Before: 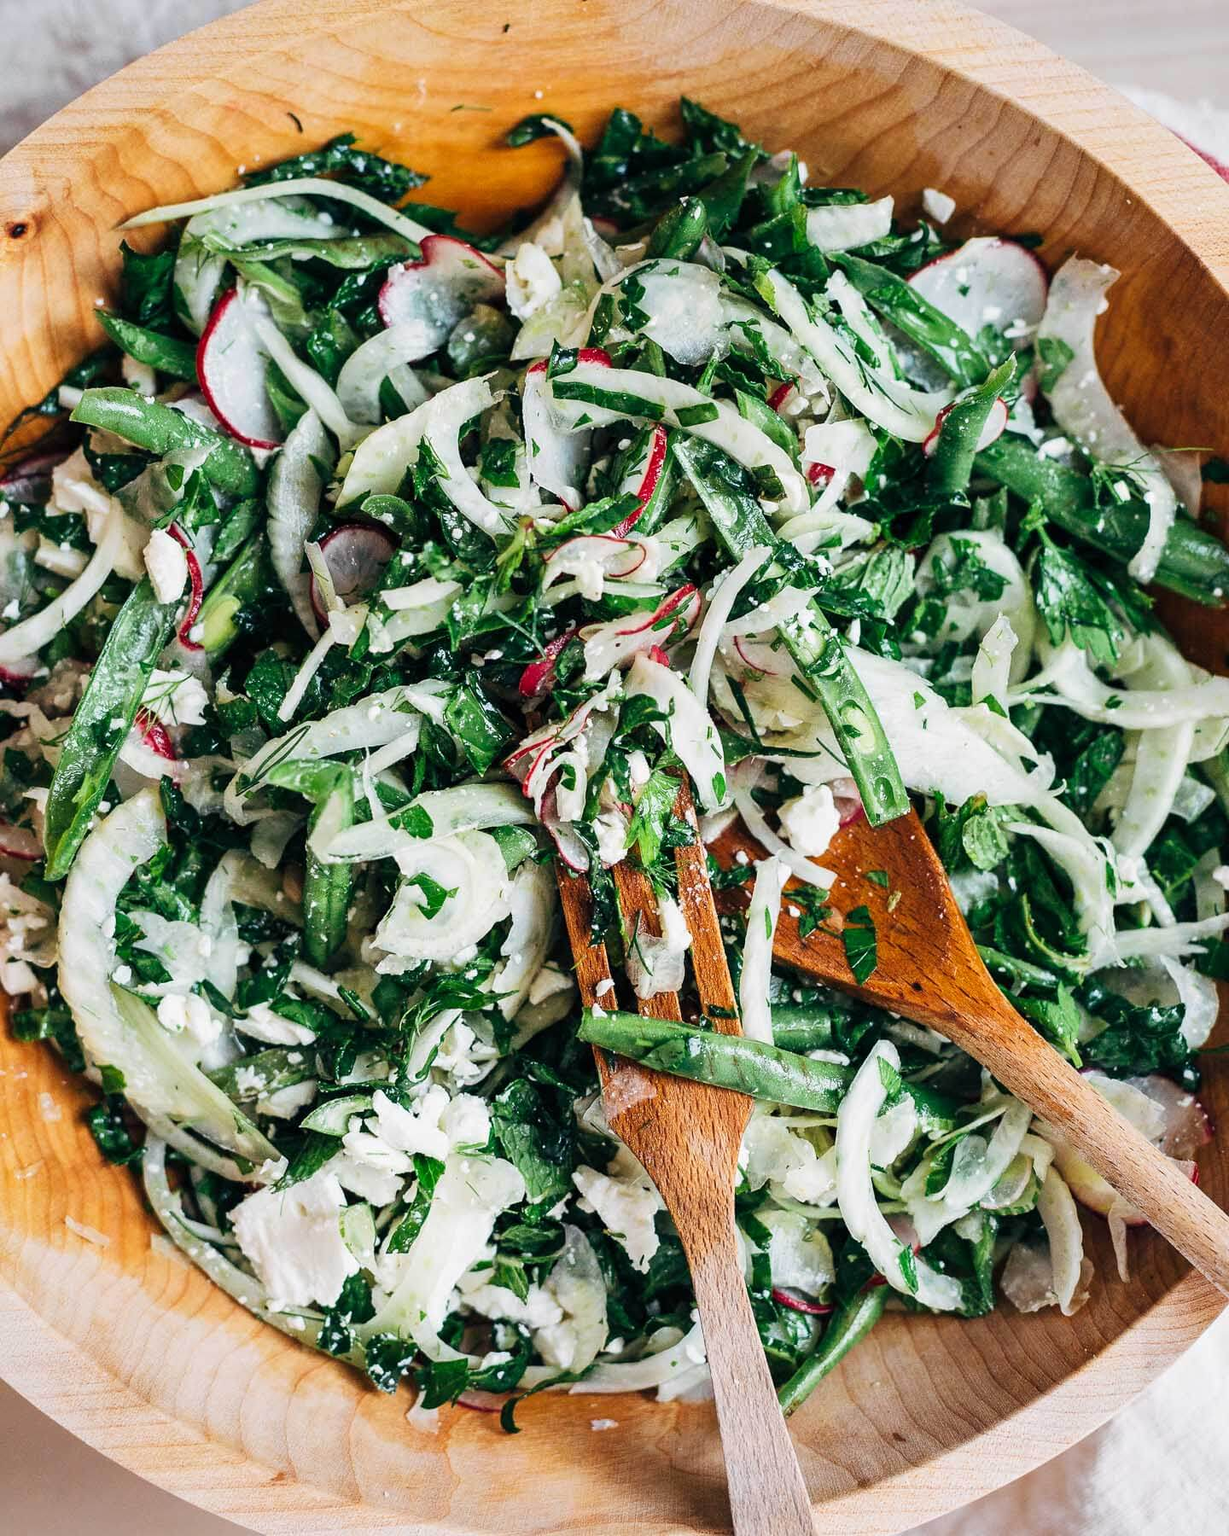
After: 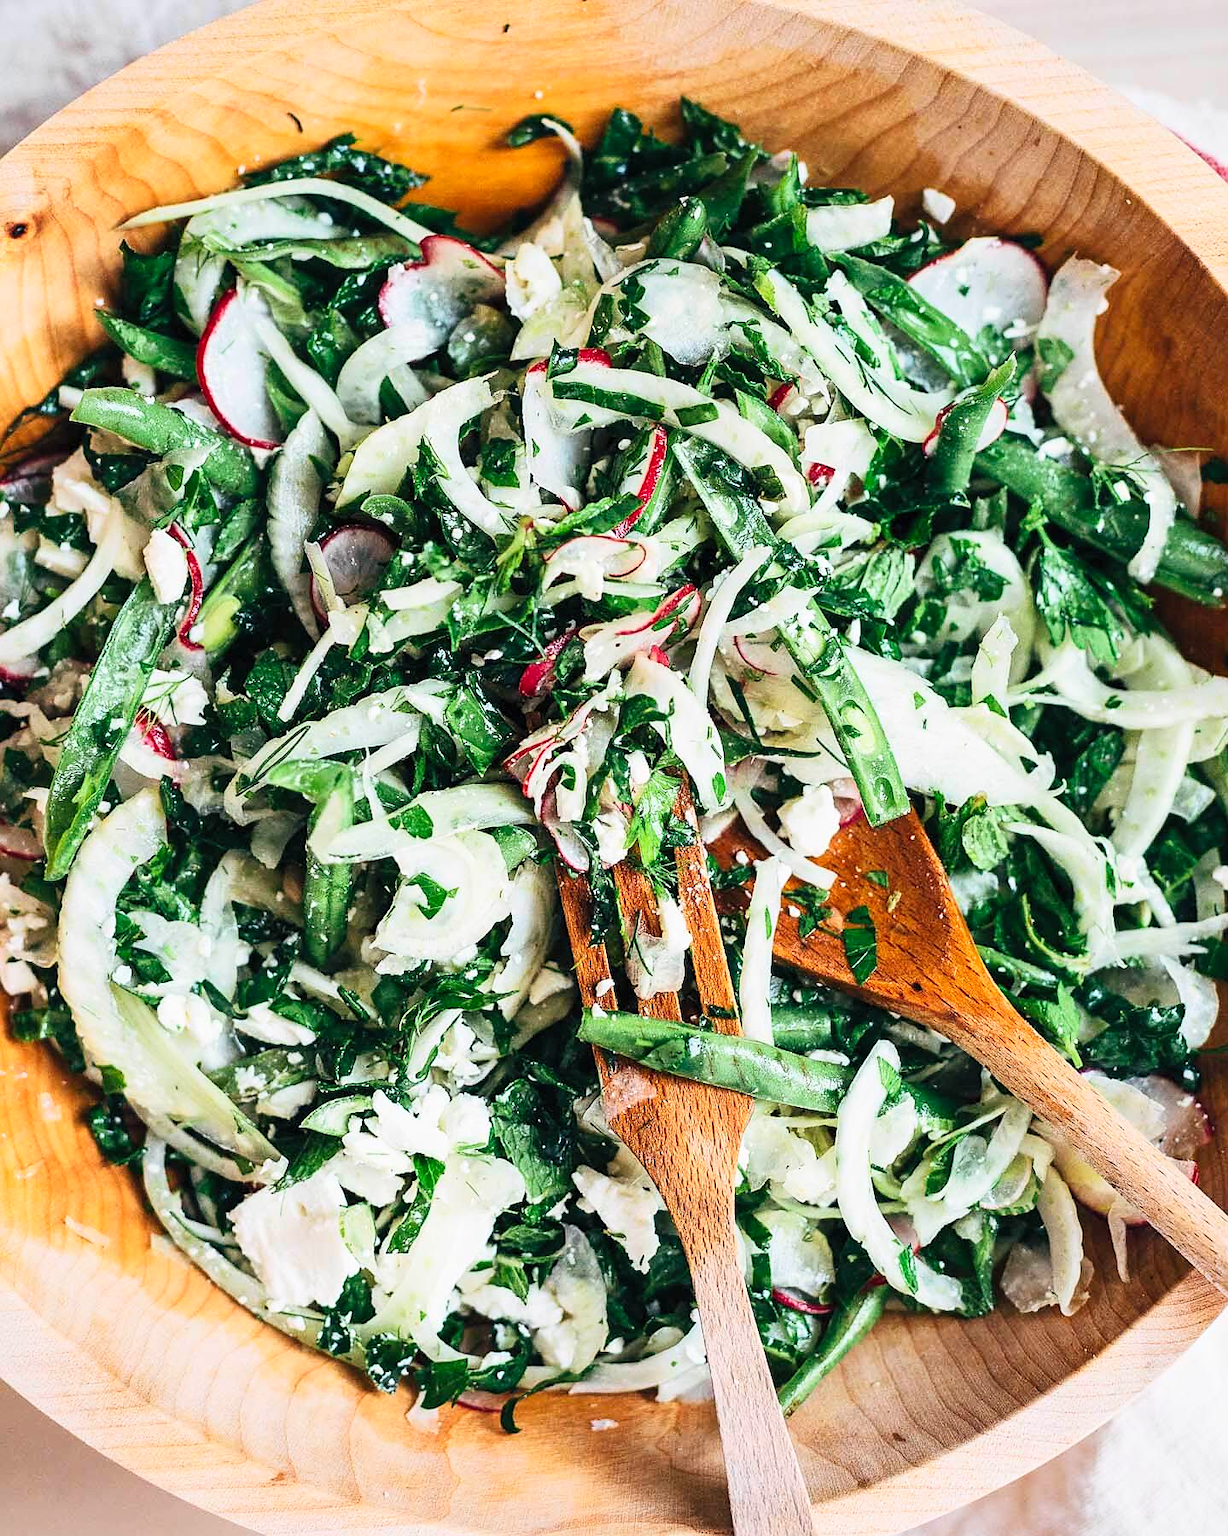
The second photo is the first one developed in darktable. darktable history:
sharpen: radius 1.035
contrast brightness saturation: contrast 0.204, brightness 0.155, saturation 0.149
